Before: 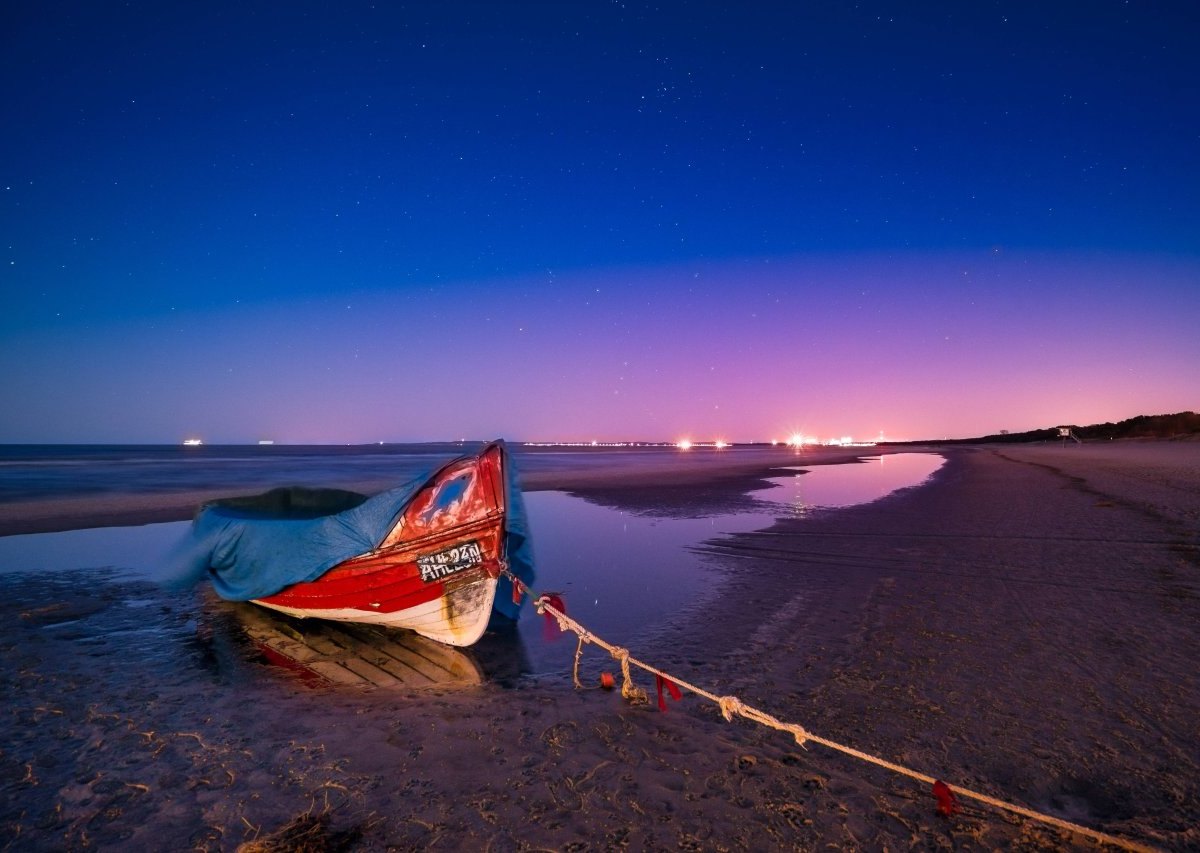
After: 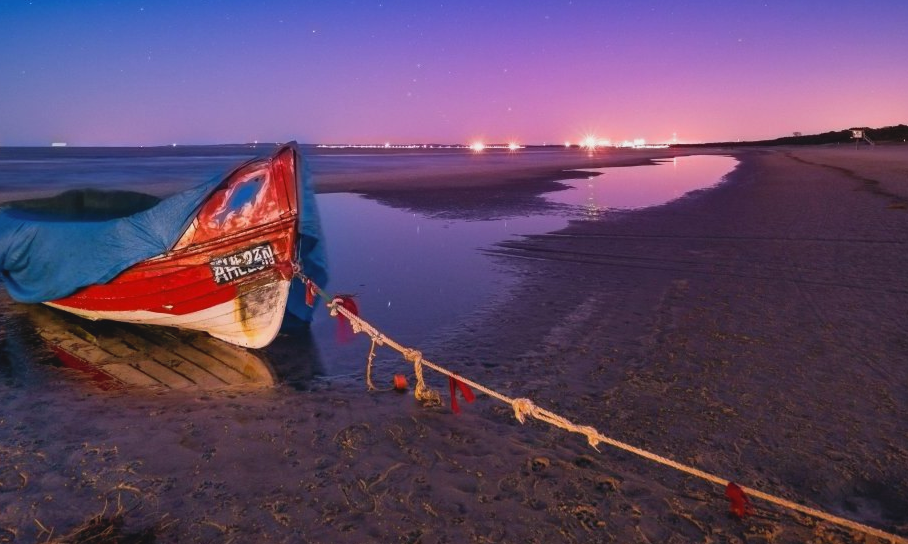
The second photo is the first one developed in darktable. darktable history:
crop and rotate: left 17.299%, top 35.115%, right 7.015%, bottom 1.024%
contrast brightness saturation: contrast -0.11
